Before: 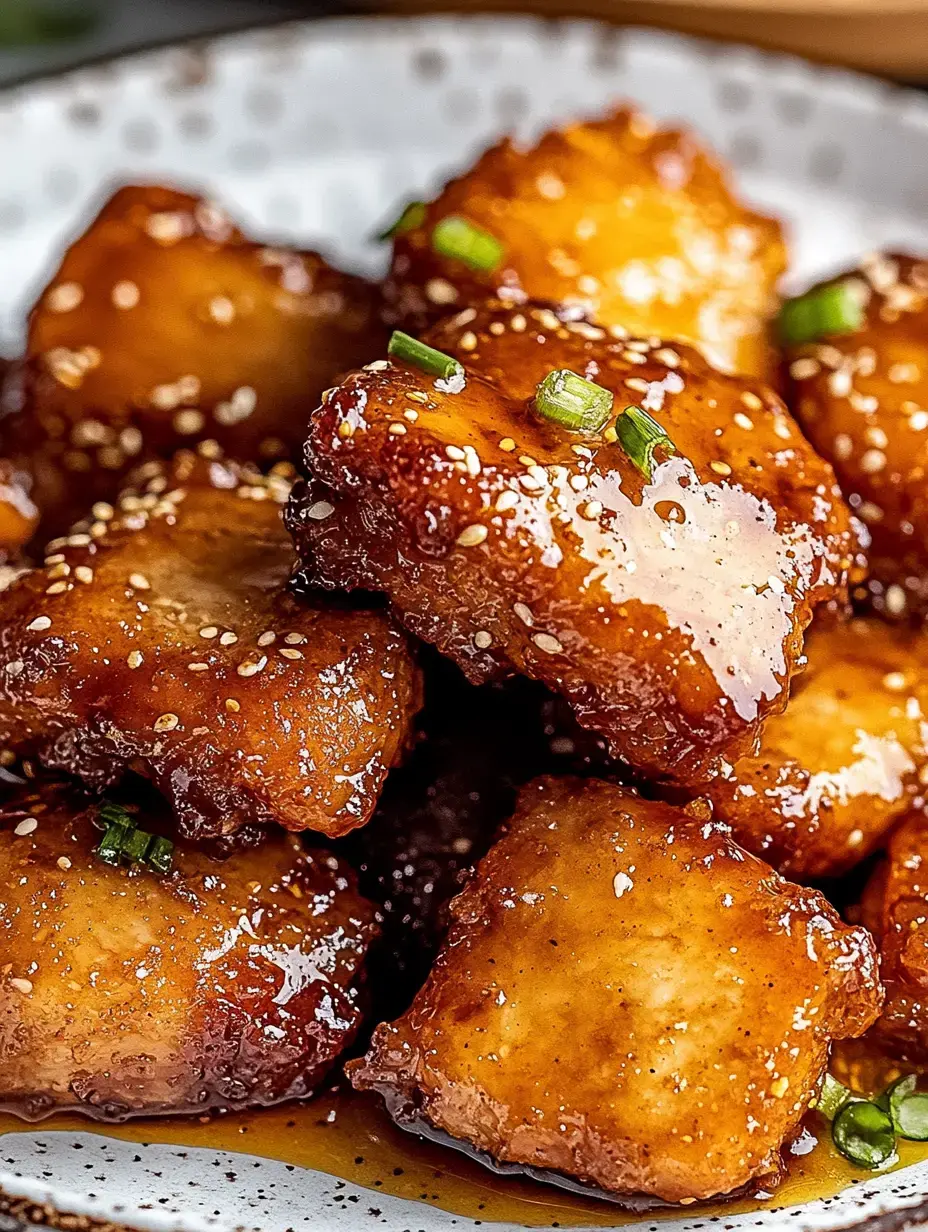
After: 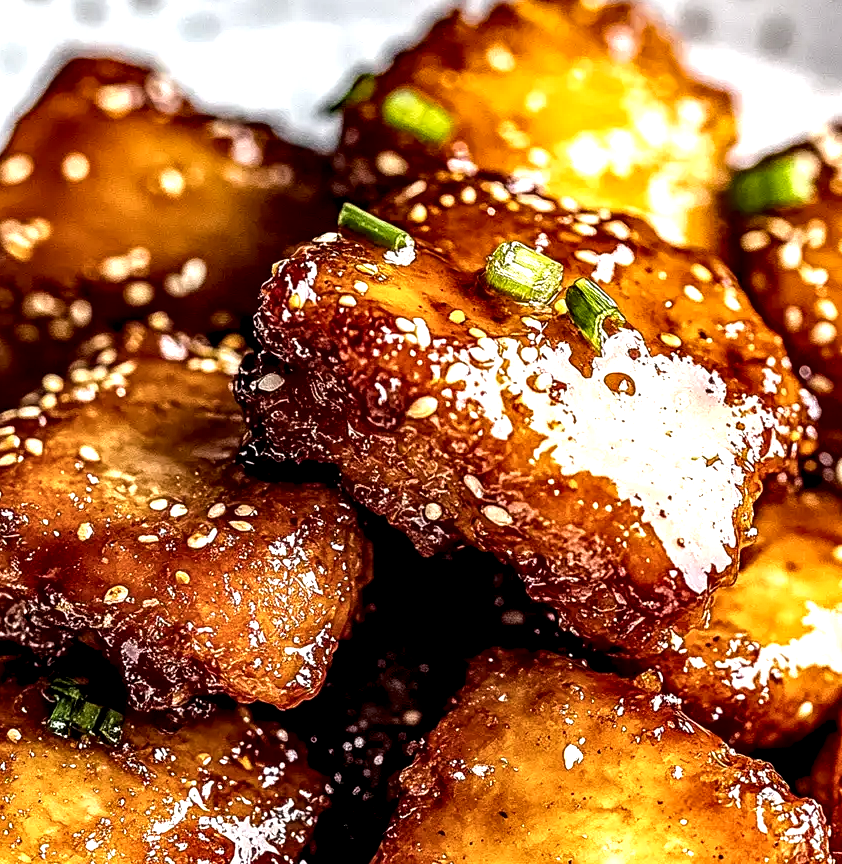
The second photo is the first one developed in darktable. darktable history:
crop: left 5.441%, top 10.426%, right 3.748%, bottom 19.386%
color balance rgb: perceptual saturation grading › global saturation 0.349%, perceptual brilliance grading › global brilliance 10.596%, global vibrance 20%
local contrast: highlights 81%, shadows 57%, detail 174%, midtone range 0.608
